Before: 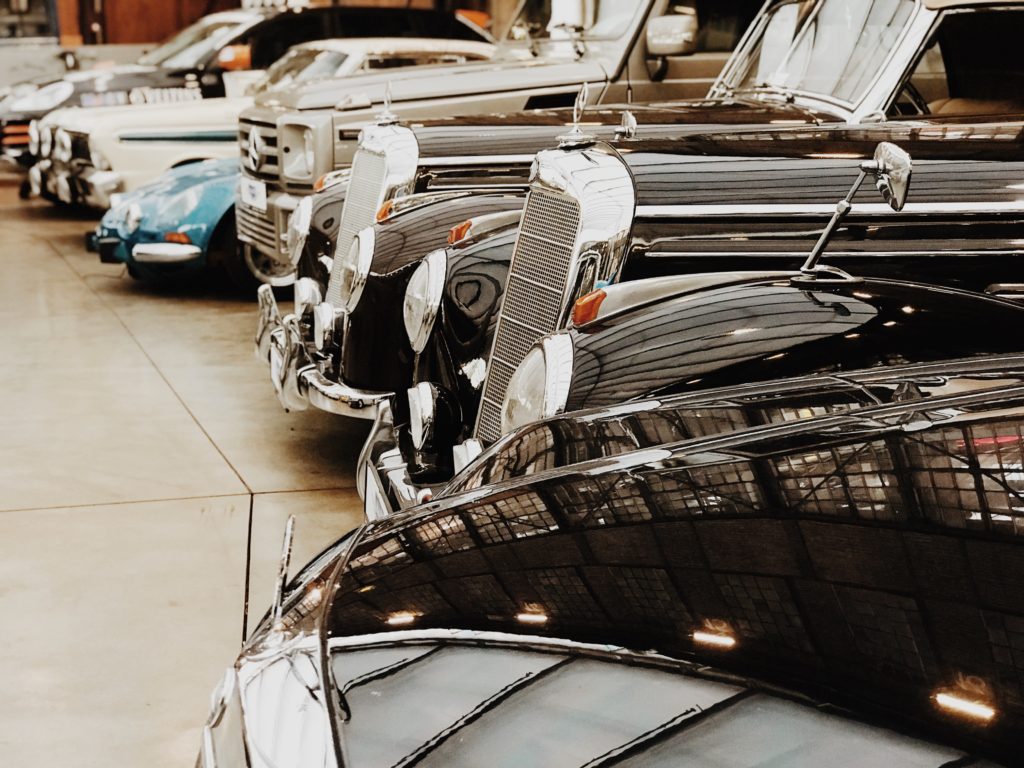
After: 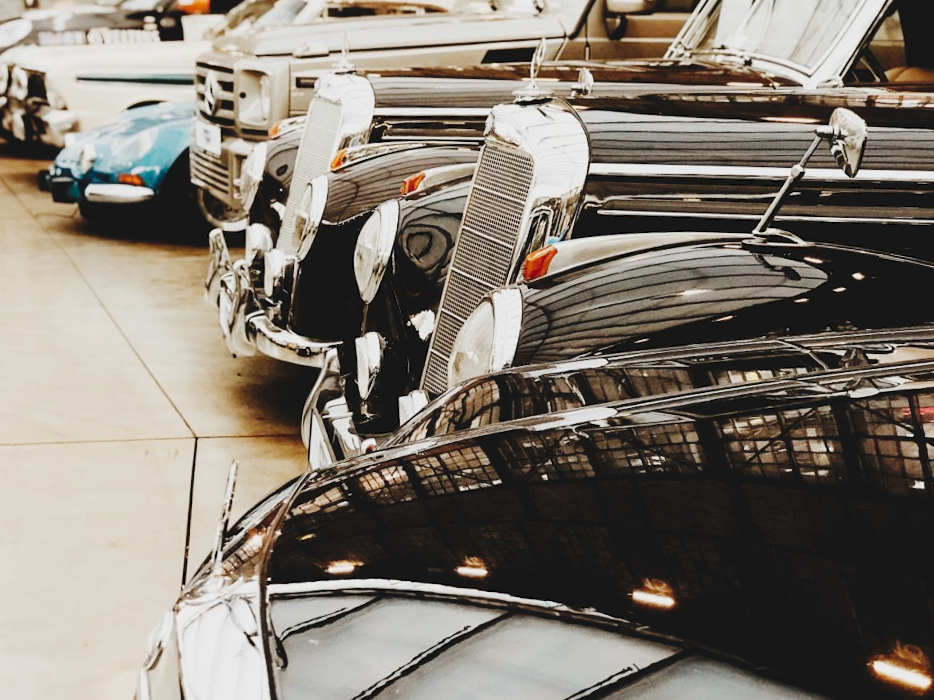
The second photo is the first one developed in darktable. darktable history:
tone curve: curves: ch0 [(0, 0) (0.003, 0.077) (0.011, 0.078) (0.025, 0.078) (0.044, 0.08) (0.069, 0.088) (0.1, 0.102) (0.136, 0.12) (0.177, 0.148) (0.224, 0.191) (0.277, 0.261) (0.335, 0.335) (0.399, 0.419) (0.468, 0.522) (0.543, 0.611) (0.623, 0.702) (0.709, 0.779) (0.801, 0.855) (0.898, 0.918) (1, 1)], preserve colors none
crop and rotate: angle -1.96°, left 3.097%, top 4.154%, right 1.586%, bottom 0.529%
